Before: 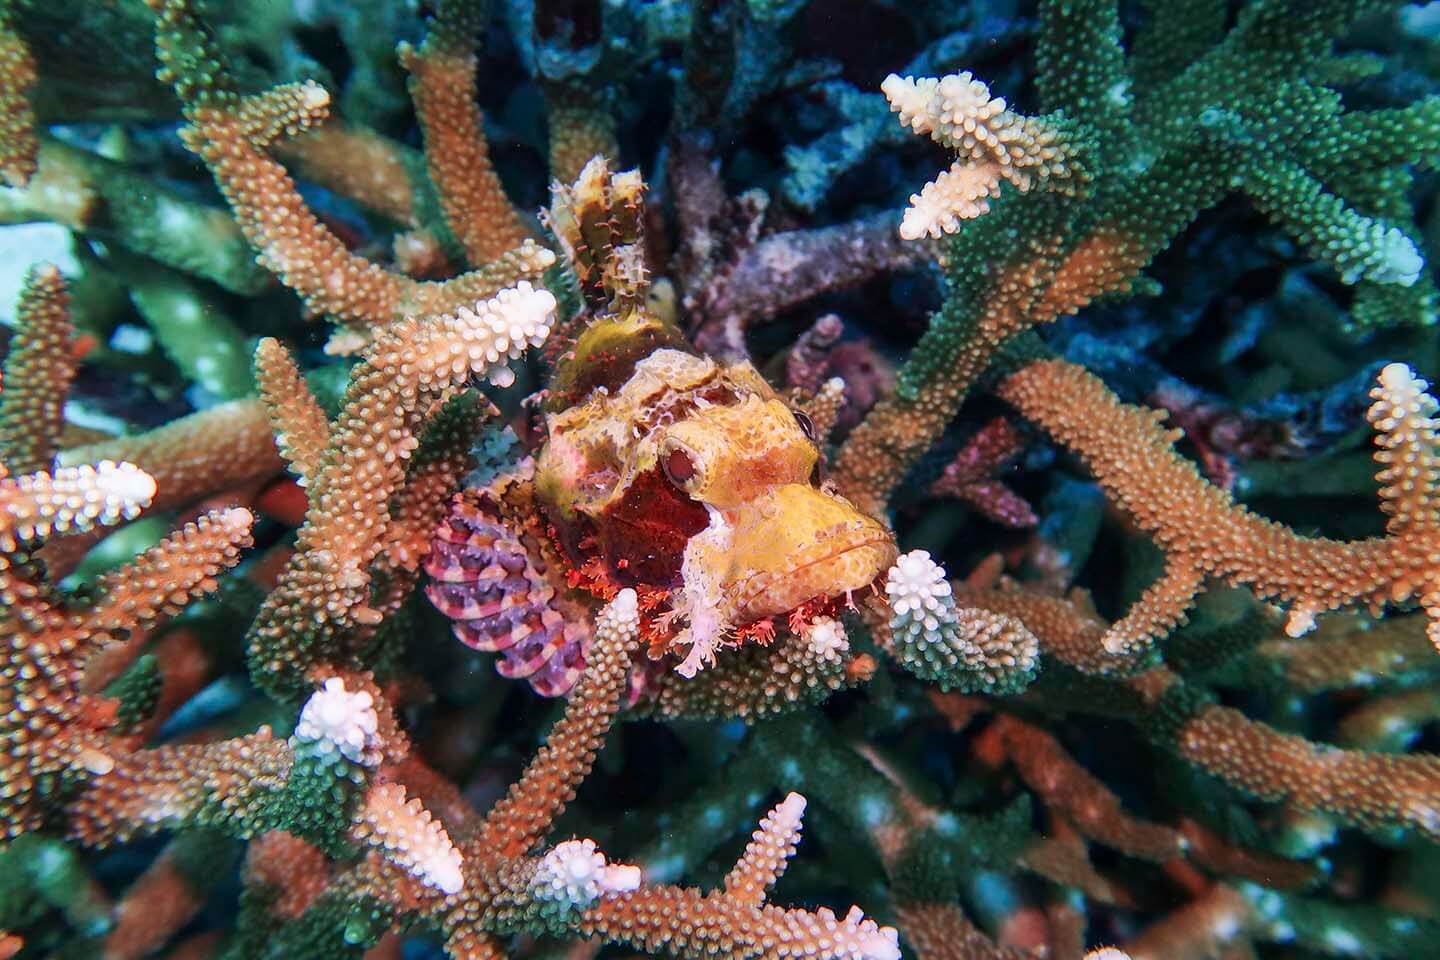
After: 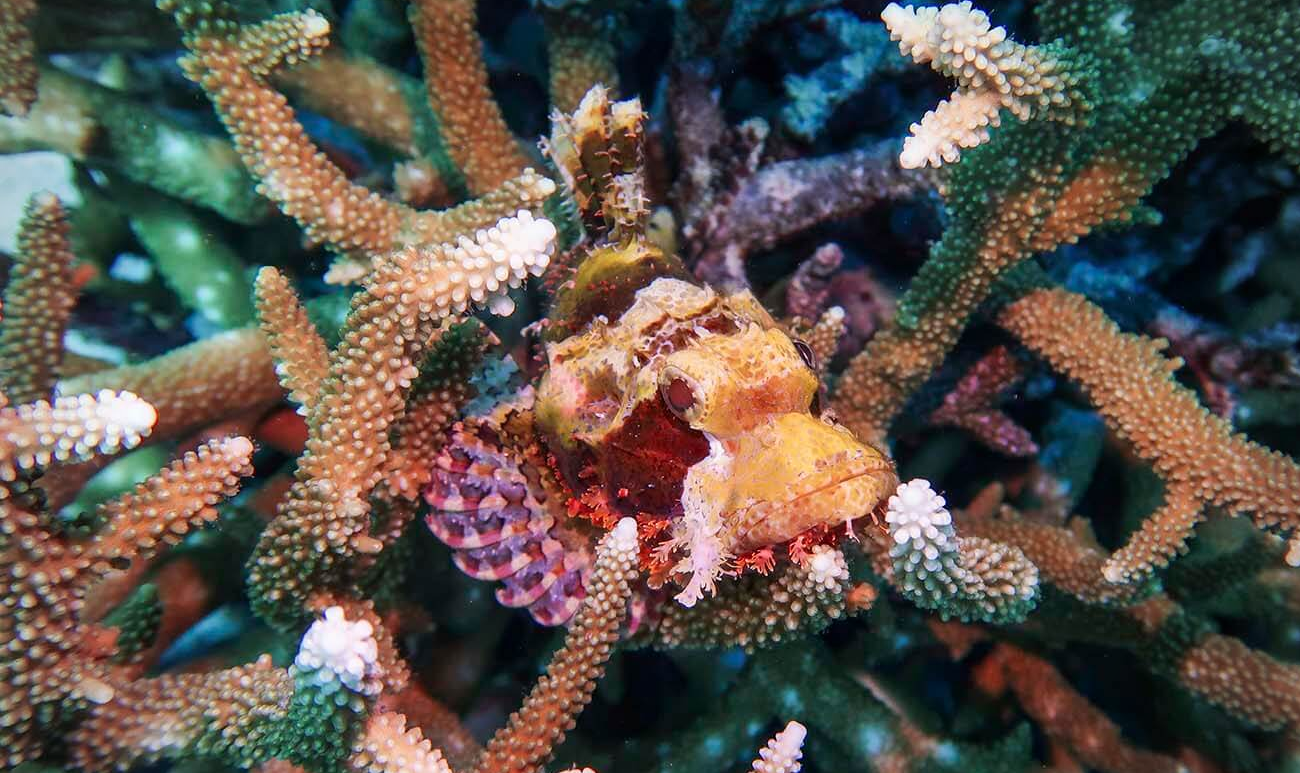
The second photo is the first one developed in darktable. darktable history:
crop: top 7.405%, right 9.717%, bottom 11.991%
vignetting: on, module defaults
